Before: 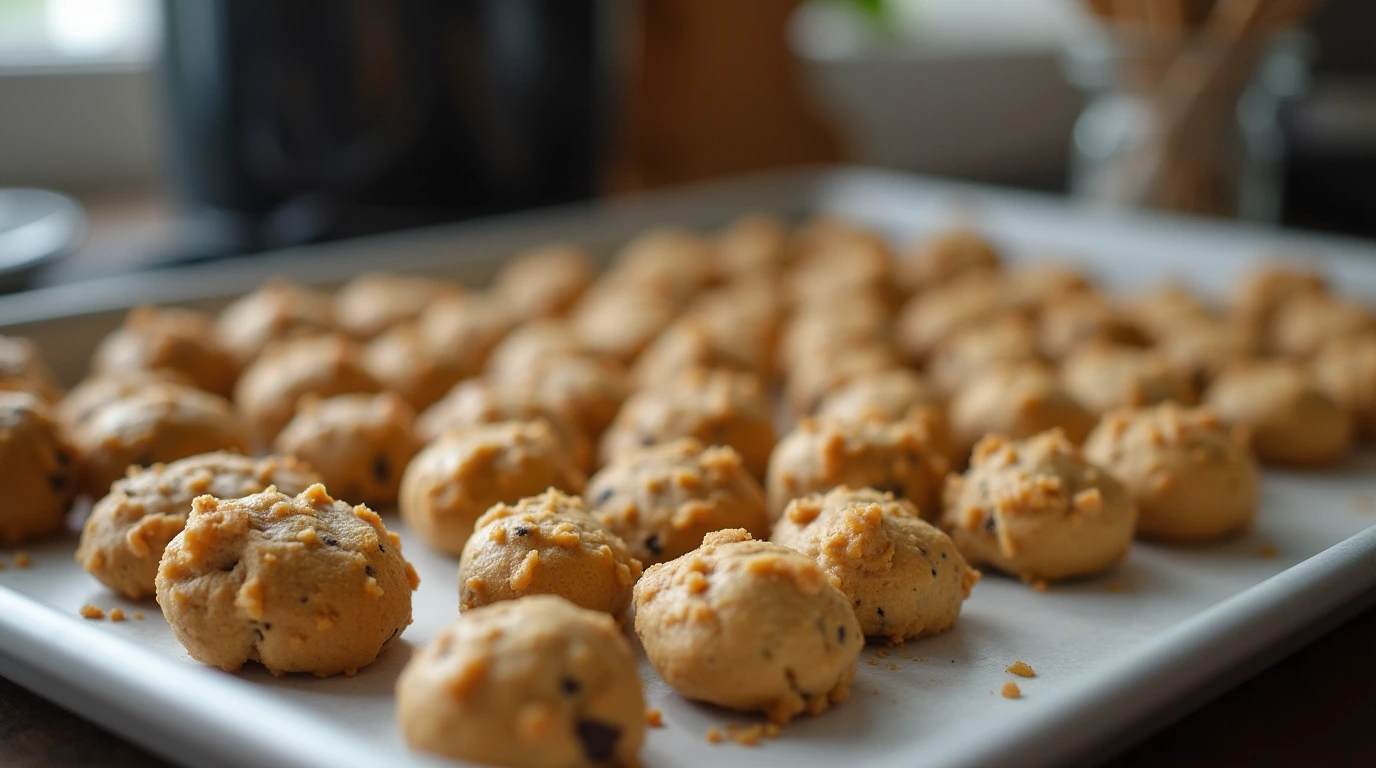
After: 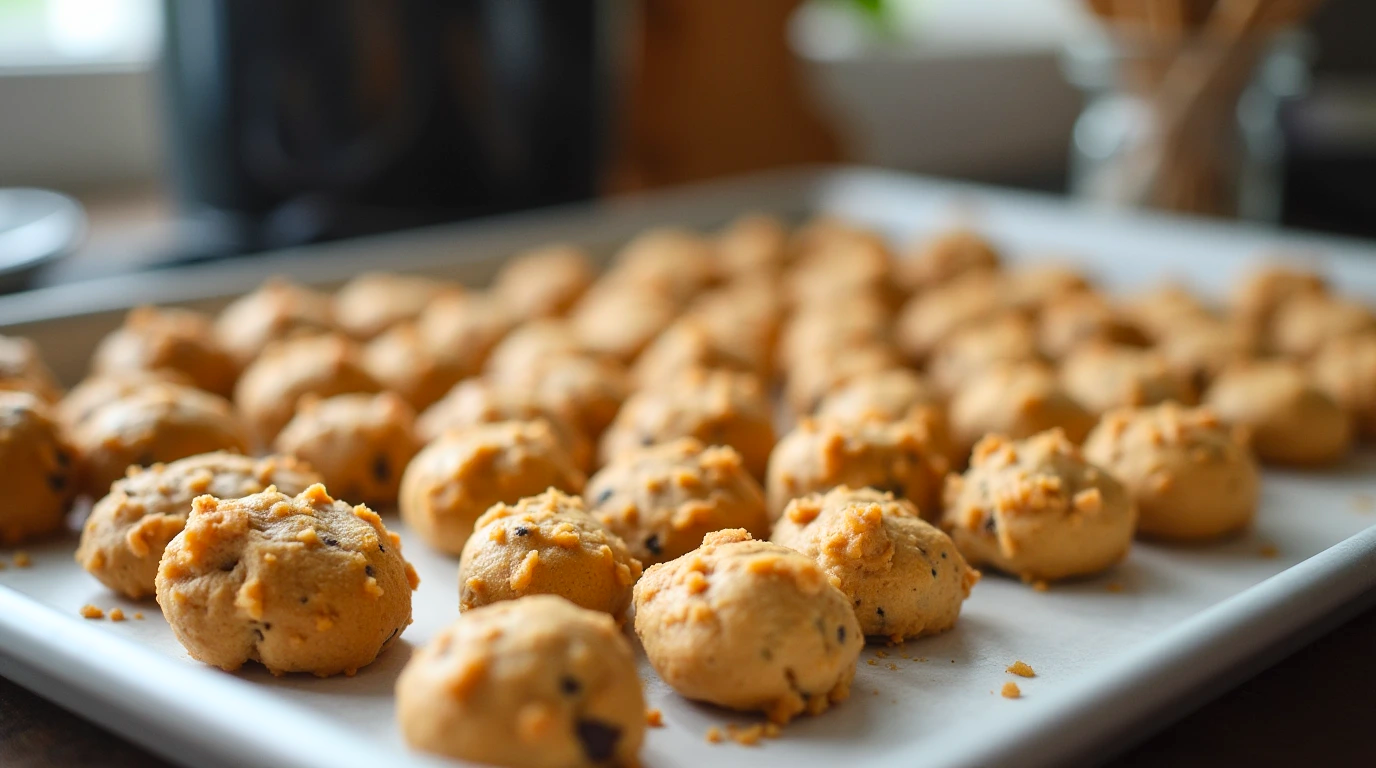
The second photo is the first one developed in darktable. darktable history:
contrast brightness saturation: contrast 0.2, brightness 0.155, saturation 0.223
